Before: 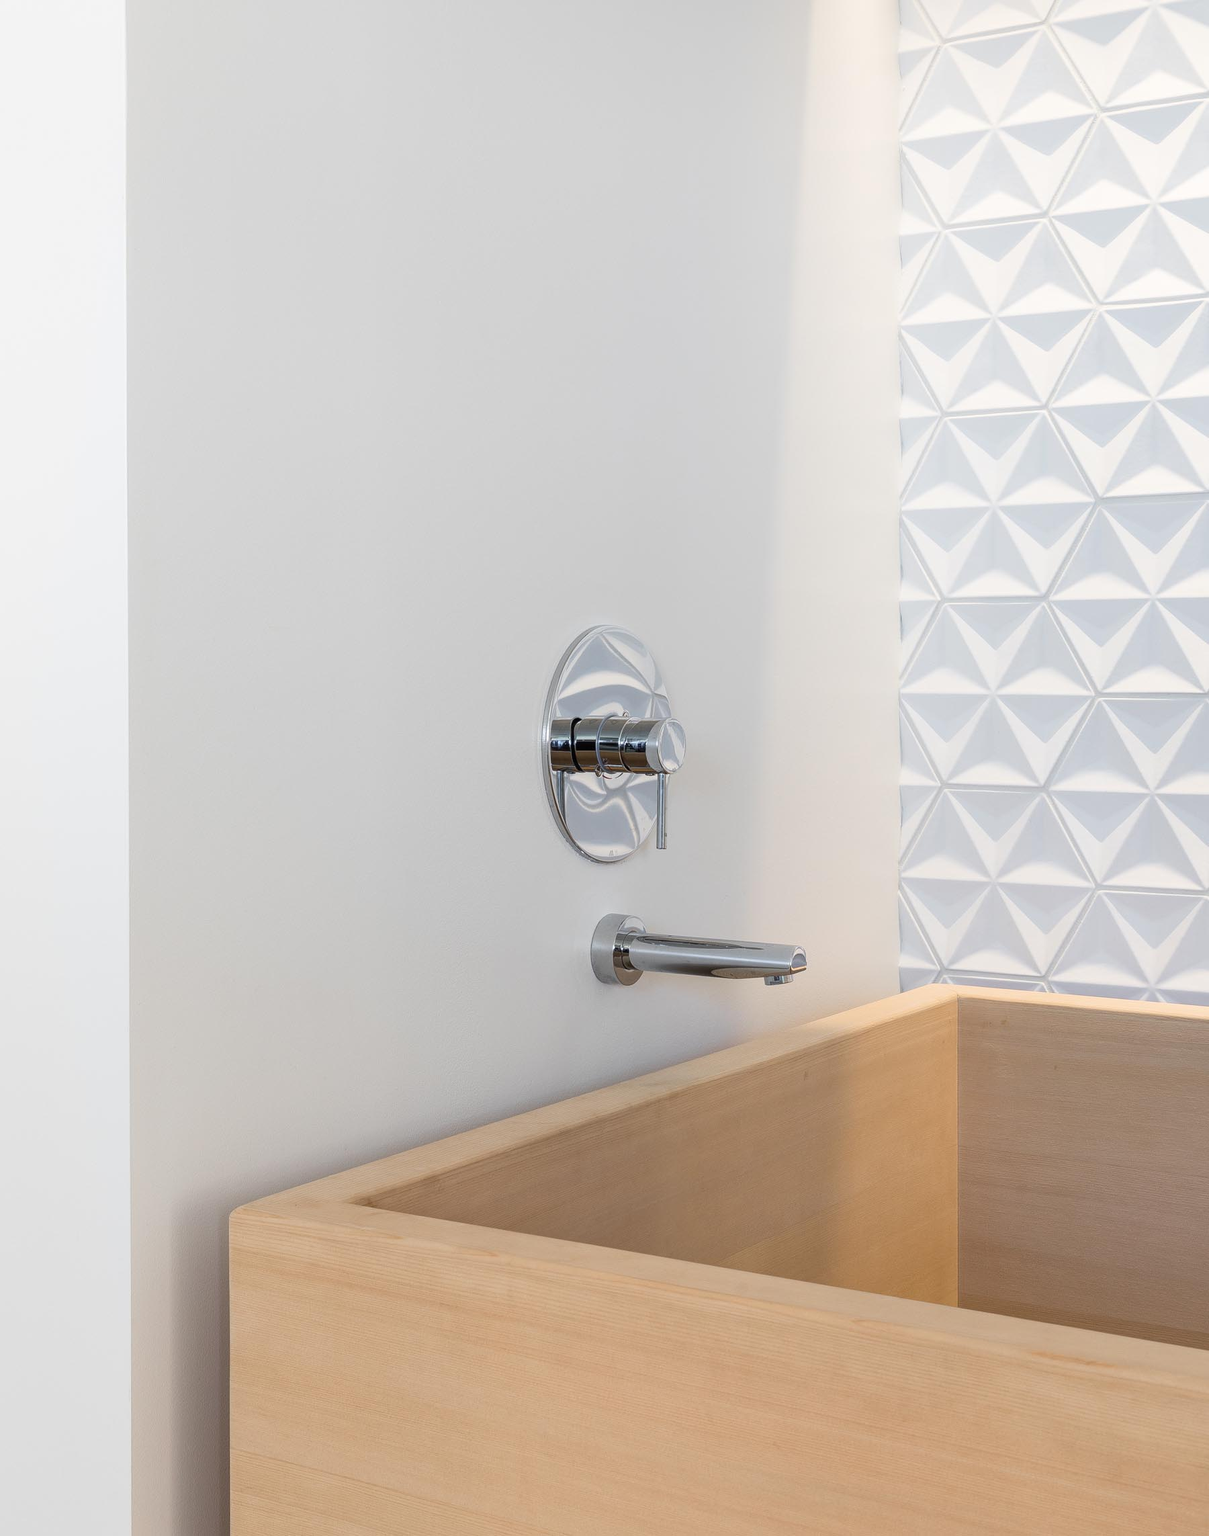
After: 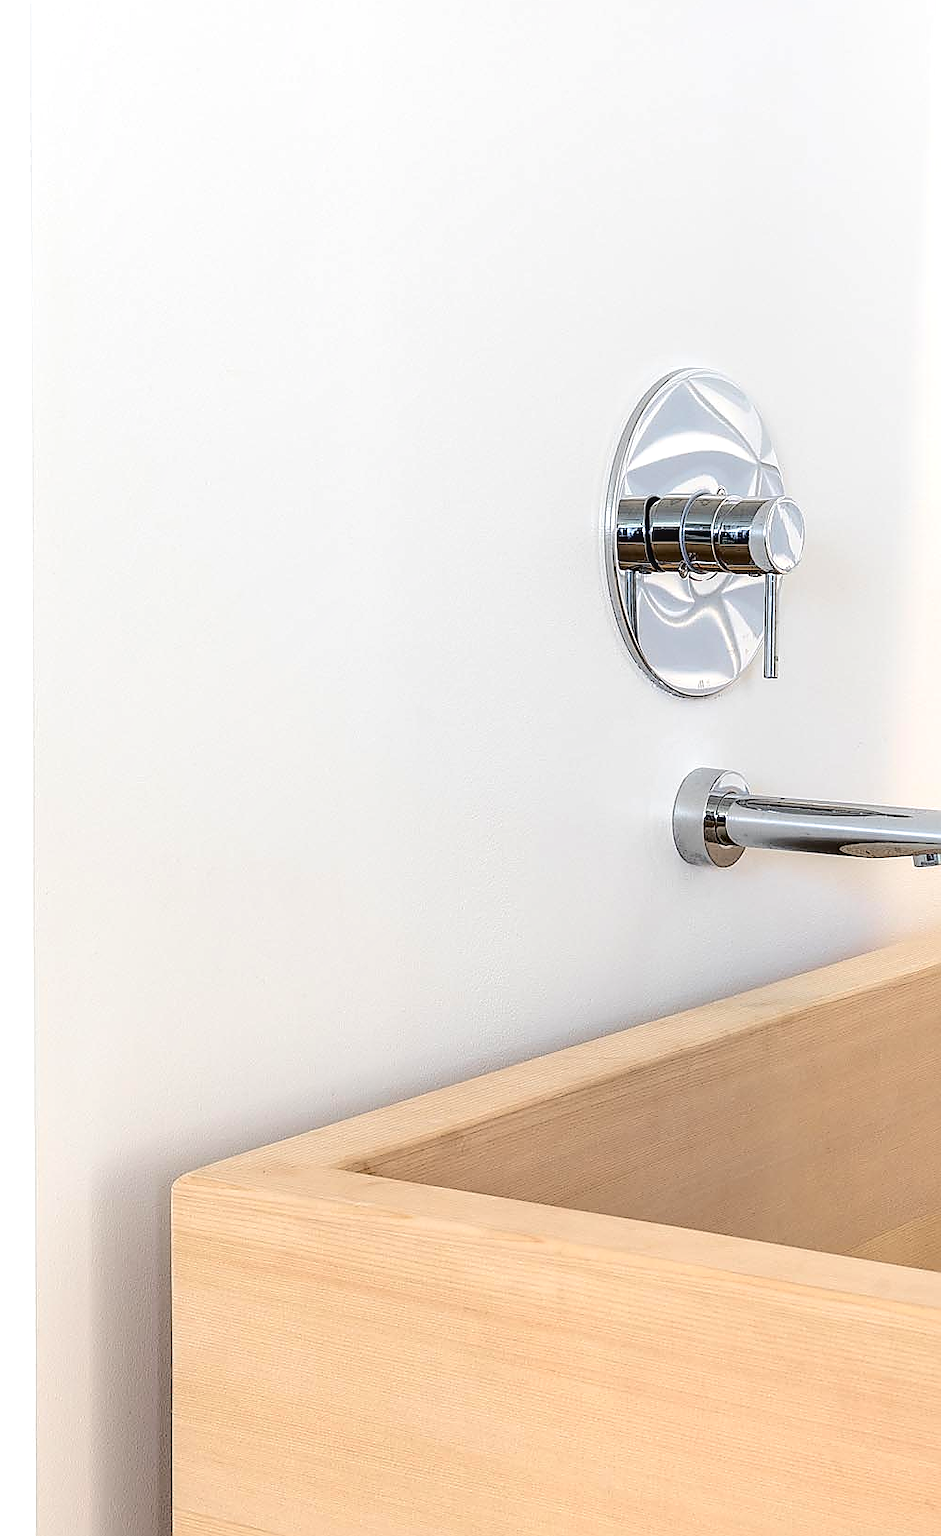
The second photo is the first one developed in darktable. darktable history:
sharpen: radius 1.378, amount 1.244, threshold 0.814
contrast brightness saturation: contrast 0.067, brightness -0.134, saturation 0.051
crop: left 8.773%, top 23.436%, right 35.054%, bottom 4.358%
tone curve: curves: ch0 [(0, 0) (0.003, 0.013) (0.011, 0.012) (0.025, 0.011) (0.044, 0.016) (0.069, 0.029) (0.1, 0.045) (0.136, 0.074) (0.177, 0.123) (0.224, 0.207) (0.277, 0.313) (0.335, 0.414) (0.399, 0.509) (0.468, 0.599) (0.543, 0.663) (0.623, 0.728) (0.709, 0.79) (0.801, 0.854) (0.898, 0.925) (1, 1)], color space Lab, independent channels, preserve colors none
local contrast: on, module defaults
exposure: exposure 0.565 EV, compensate exposure bias true, compensate highlight preservation false
